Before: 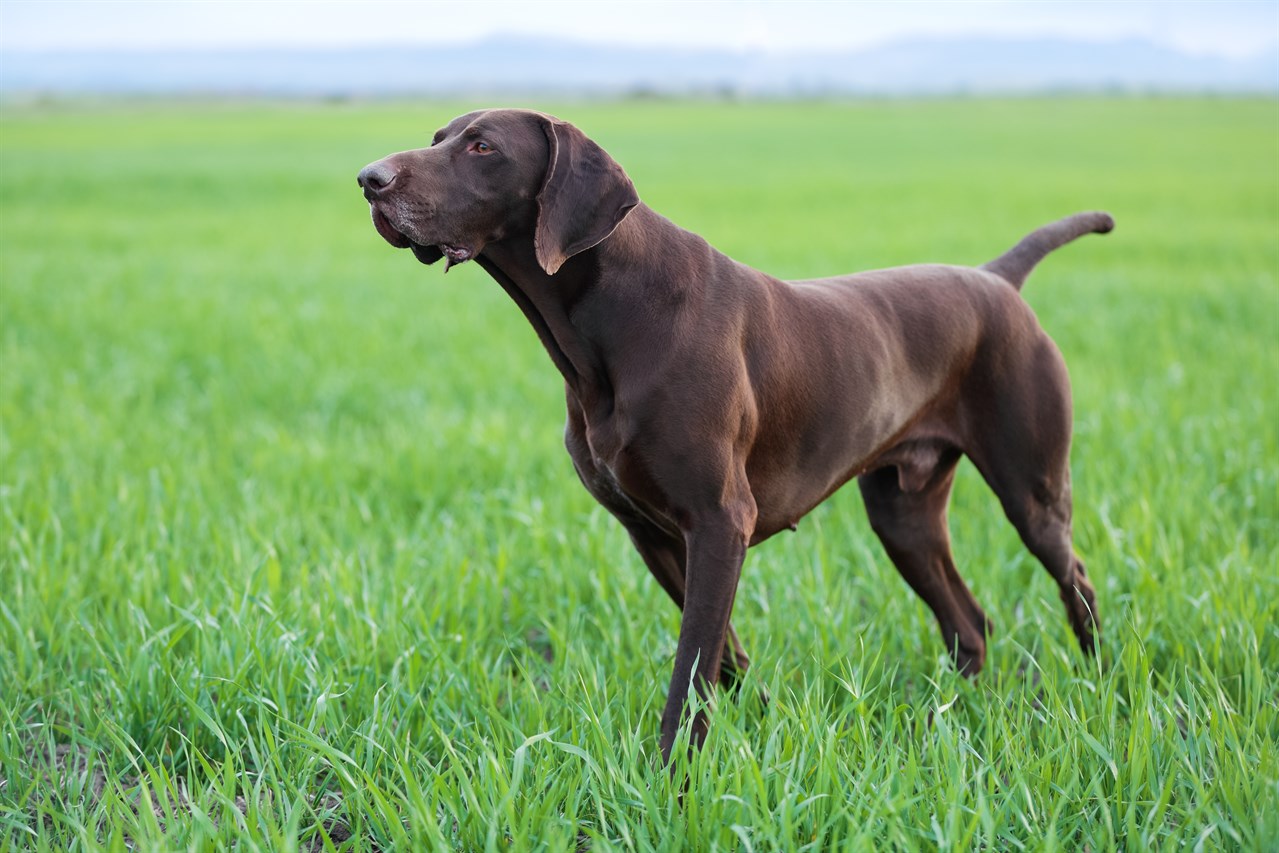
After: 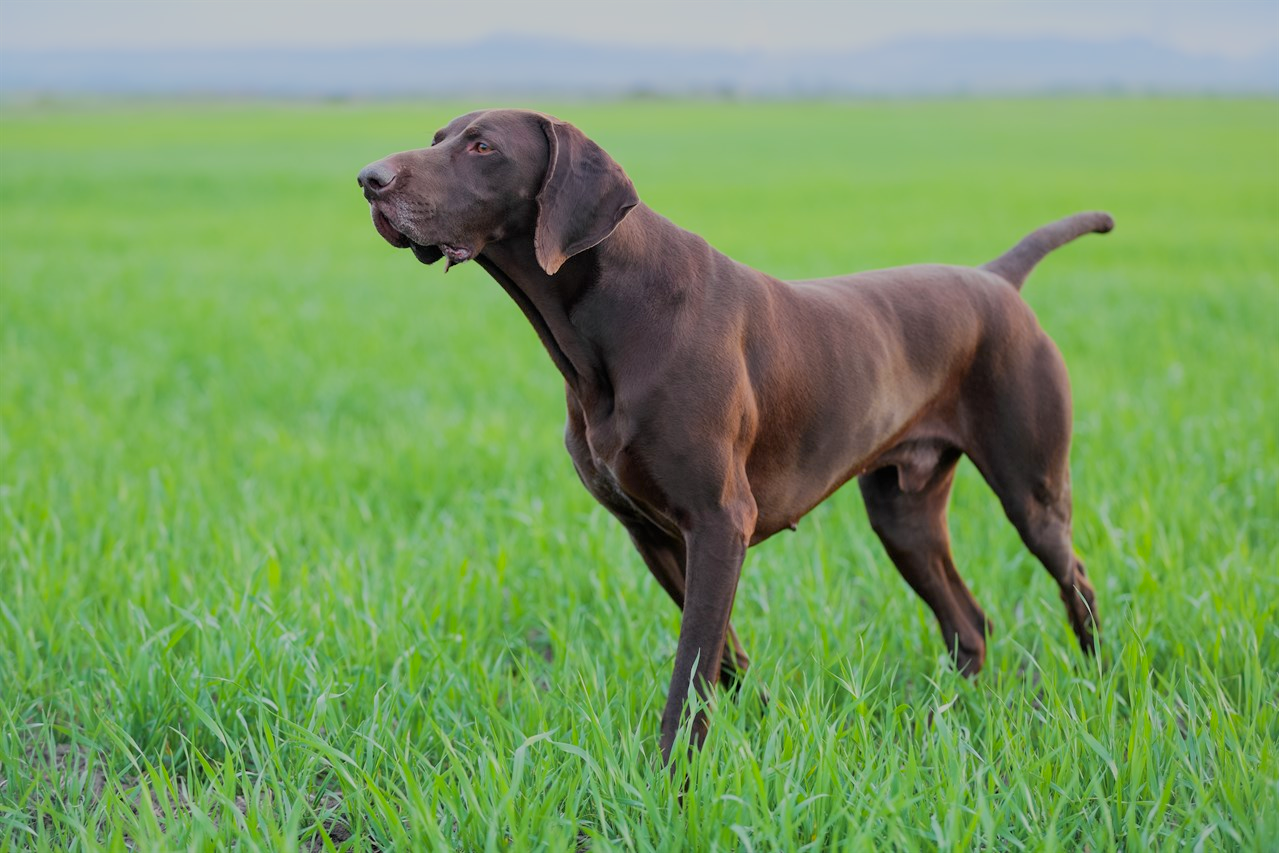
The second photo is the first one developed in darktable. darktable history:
color zones: curves: ch0 [(0.224, 0.526) (0.75, 0.5)]; ch1 [(0.055, 0.526) (0.224, 0.761) (0.377, 0.526) (0.75, 0.5)]
filmic rgb: middle gray luminance 4.08%, black relative exposure -12.96 EV, white relative exposure 5.01 EV, threshold 5.95 EV, target black luminance 0%, hardness 5.19, latitude 59.53%, contrast 0.755, highlights saturation mix 5.77%, shadows ↔ highlights balance 25.42%, color science v6 (2022), enable highlight reconstruction true
